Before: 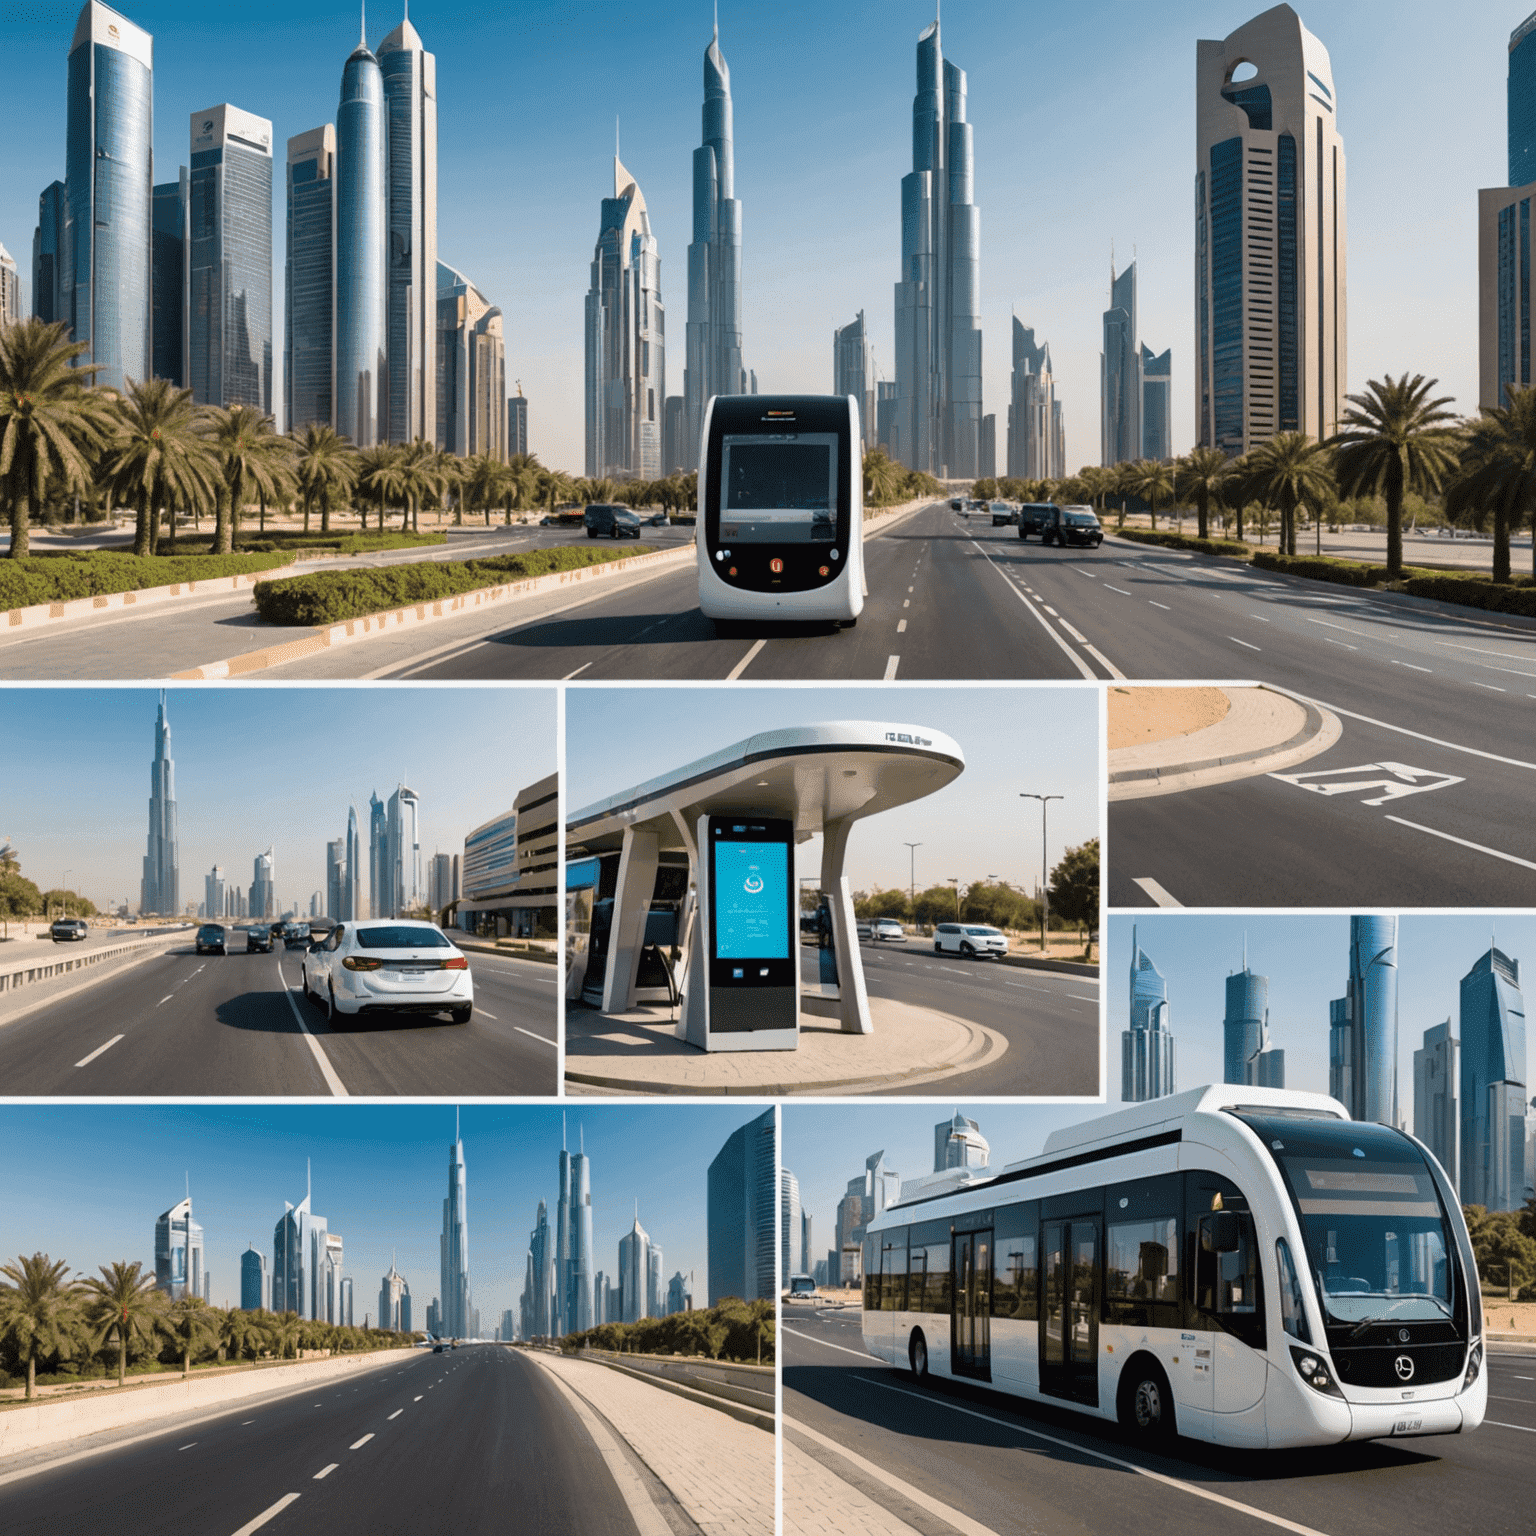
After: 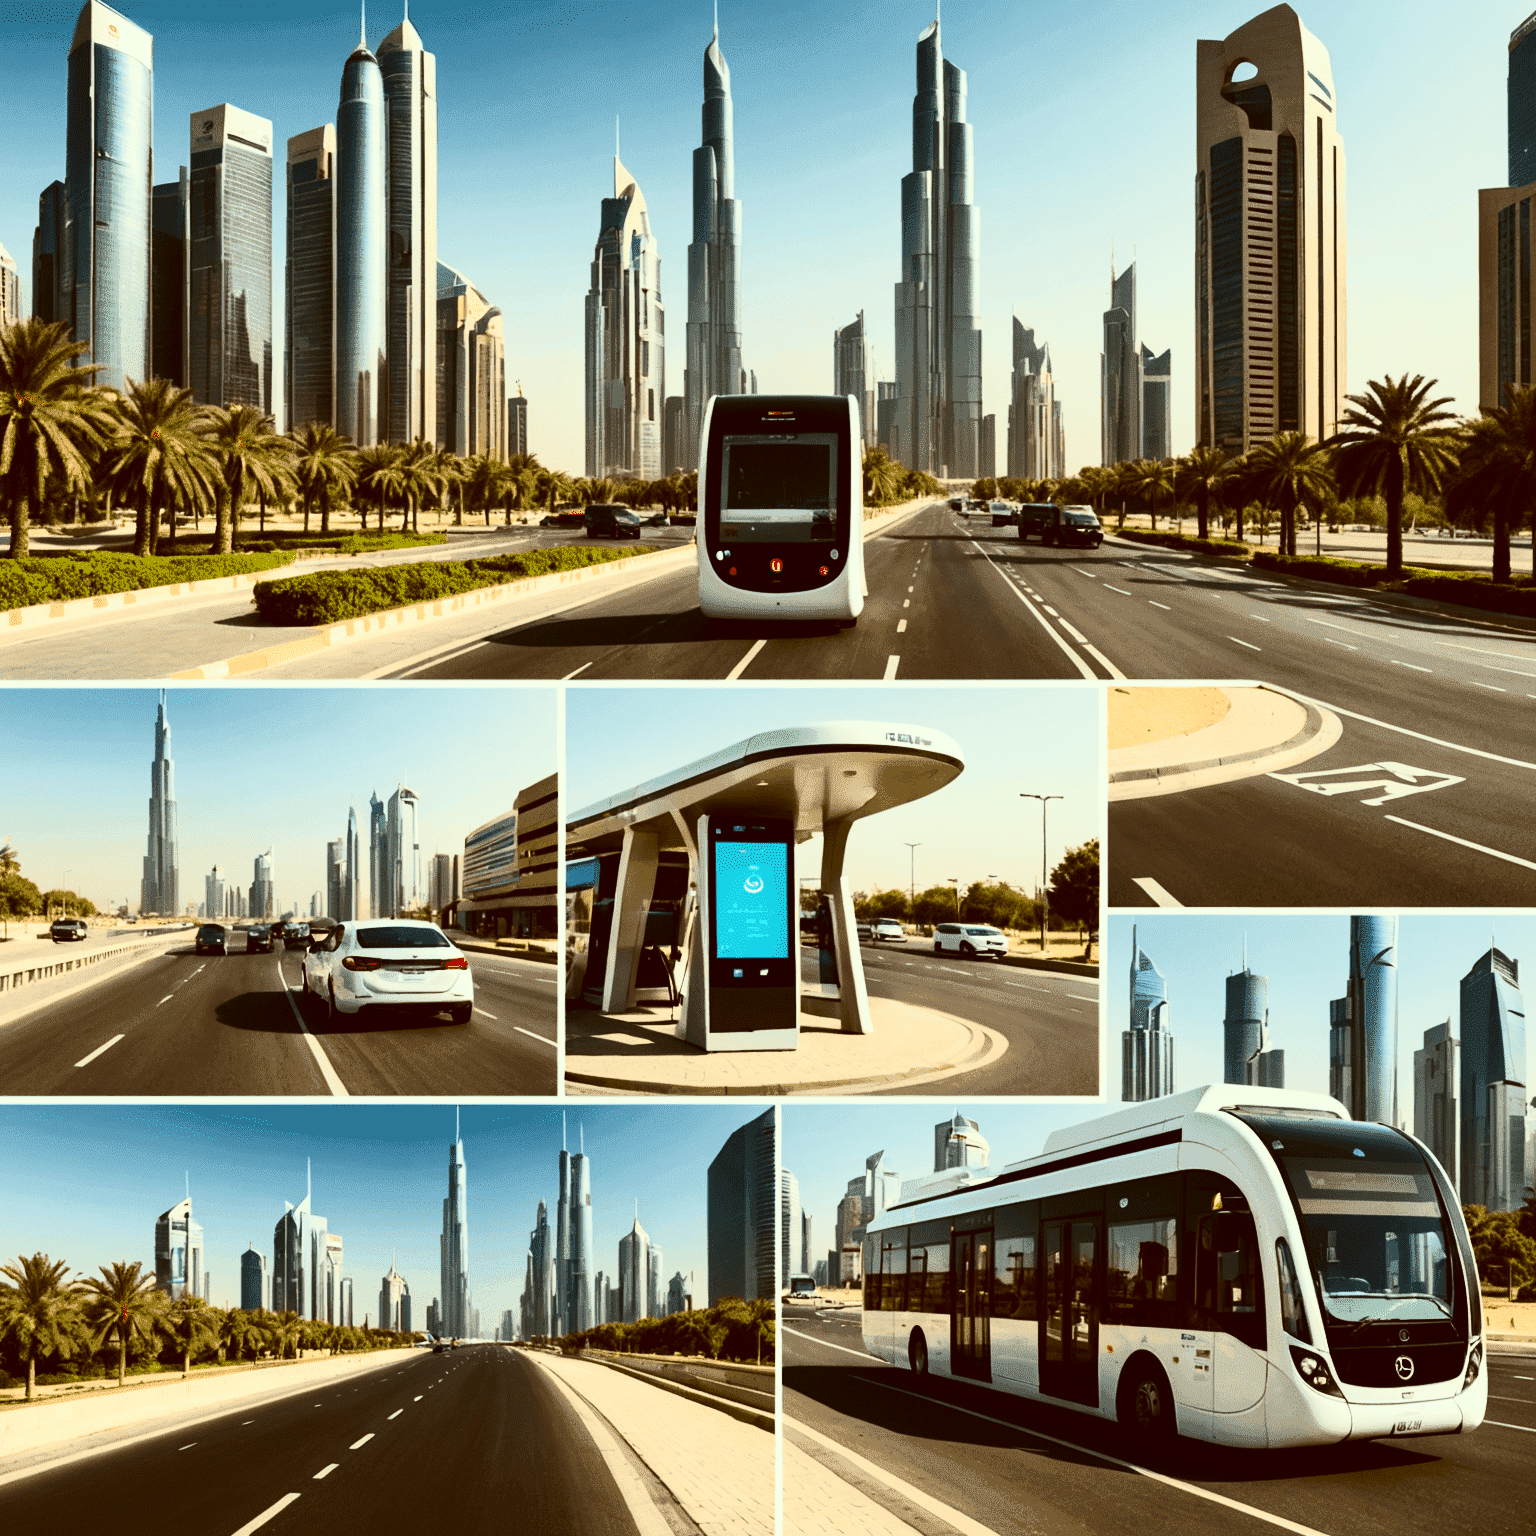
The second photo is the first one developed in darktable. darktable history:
contrast brightness saturation: contrast 0.405, brightness 0.044, saturation 0.259
color correction: highlights a* -6.21, highlights b* 9.49, shadows a* 10.5, shadows b* 23.26
